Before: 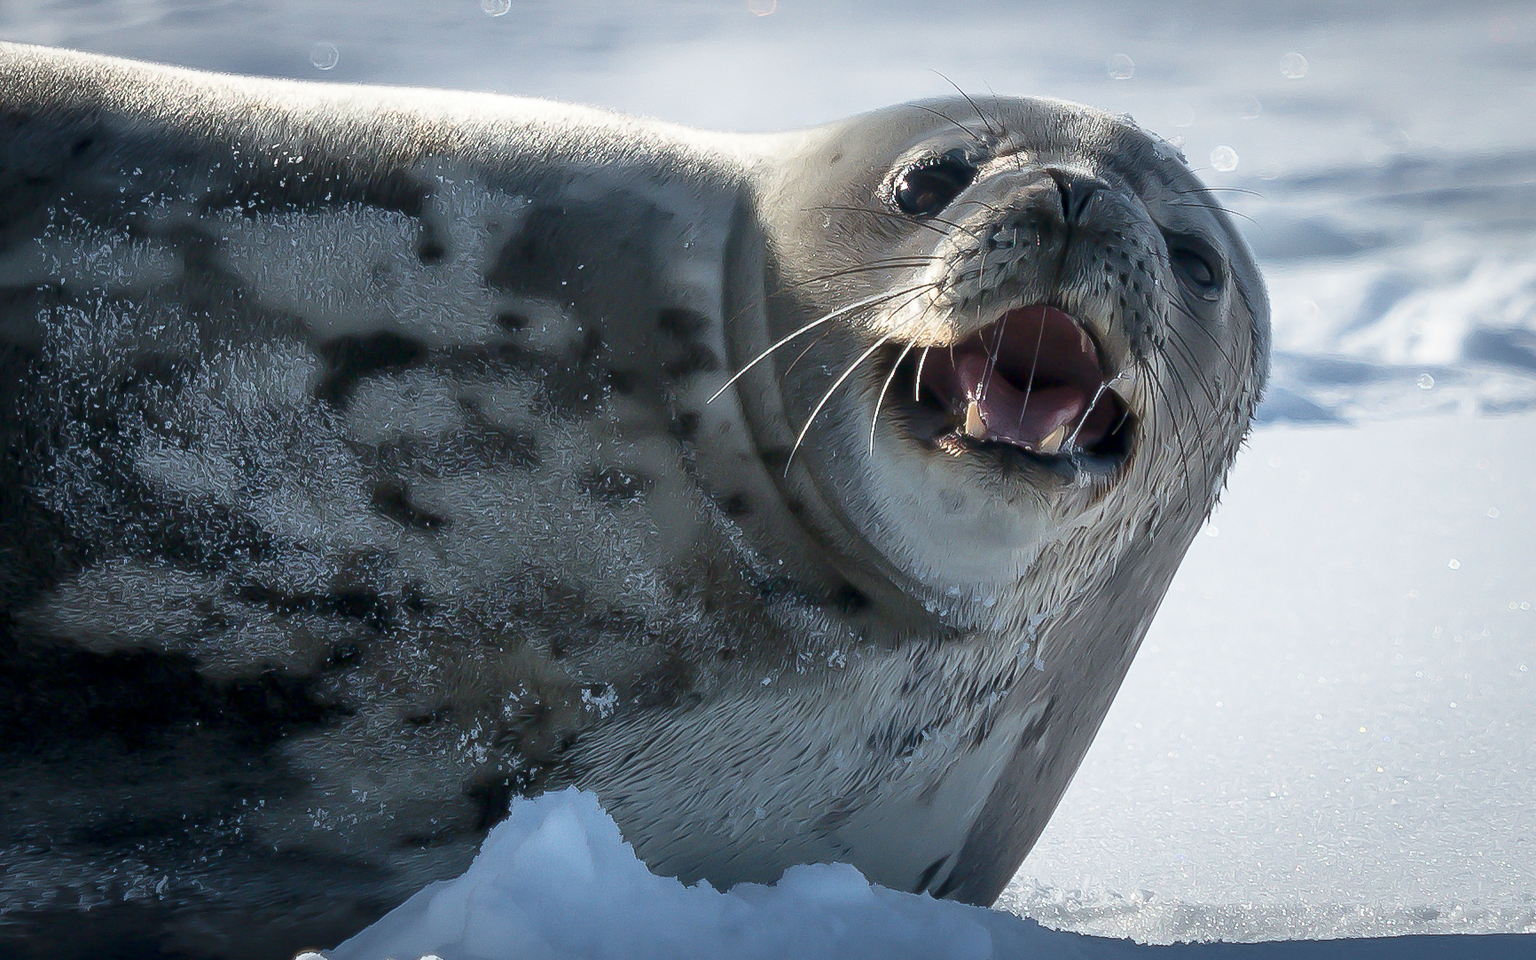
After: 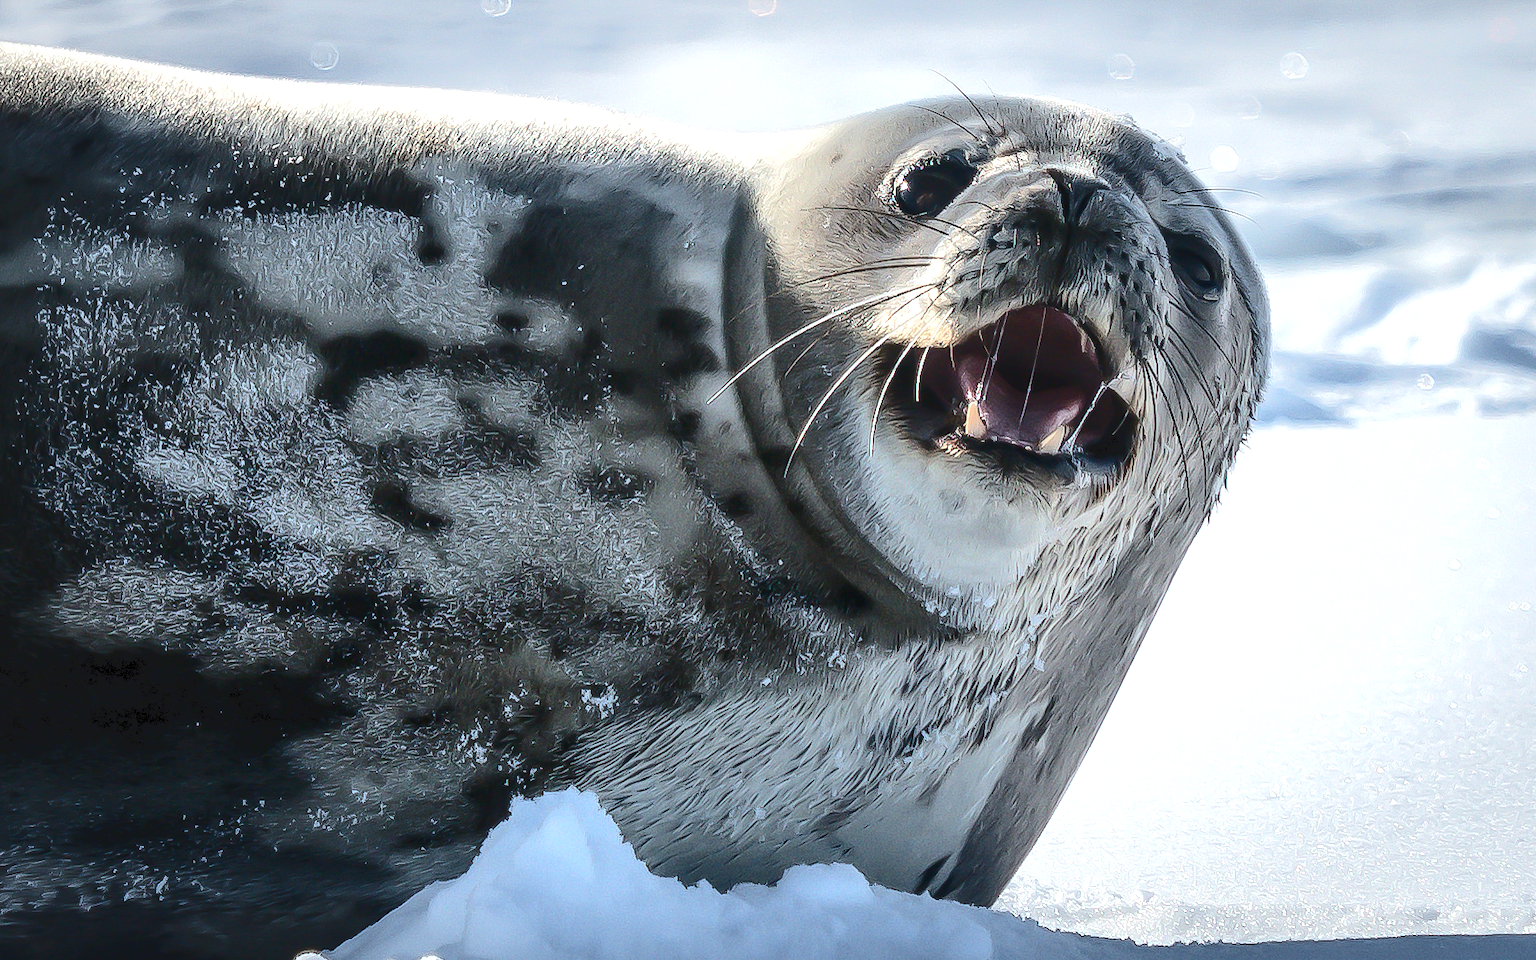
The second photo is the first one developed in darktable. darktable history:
tone curve: curves: ch0 [(0, 0) (0.003, 0.061) (0.011, 0.065) (0.025, 0.066) (0.044, 0.077) (0.069, 0.092) (0.1, 0.106) (0.136, 0.125) (0.177, 0.16) (0.224, 0.206) (0.277, 0.272) (0.335, 0.356) (0.399, 0.472) (0.468, 0.59) (0.543, 0.686) (0.623, 0.766) (0.709, 0.832) (0.801, 0.886) (0.898, 0.929) (1, 1)], color space Lab, independent channels, preserve colors none
shadows and highlights: shadows 20.75, highlights -36.06, soften with gaussian
tone equalizer: -8 EV -0.383 EV, -7 EV -0.413 EV, -6 EV -0.361 EV, -5 EV -0.23 EV, -3 EV 0.198 EV, -2 EV 0.336 EV, -1 EV 0.409 EV, +0 EV 0.436 EV
local contrast: on, module defaults
